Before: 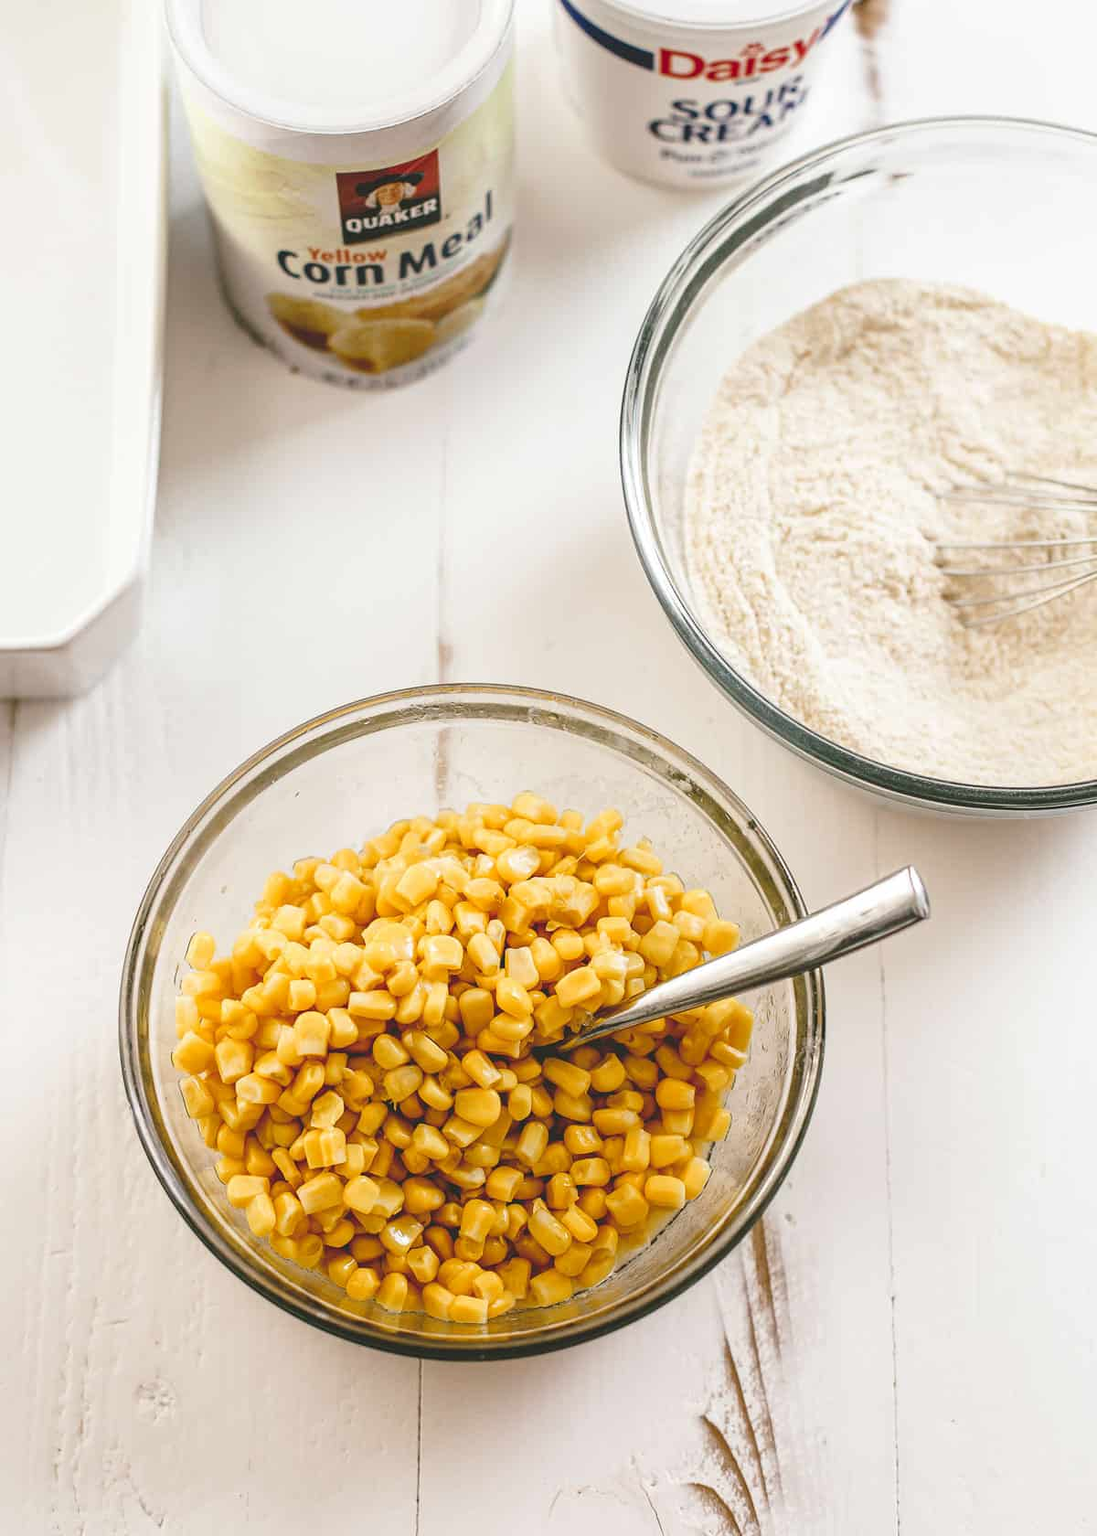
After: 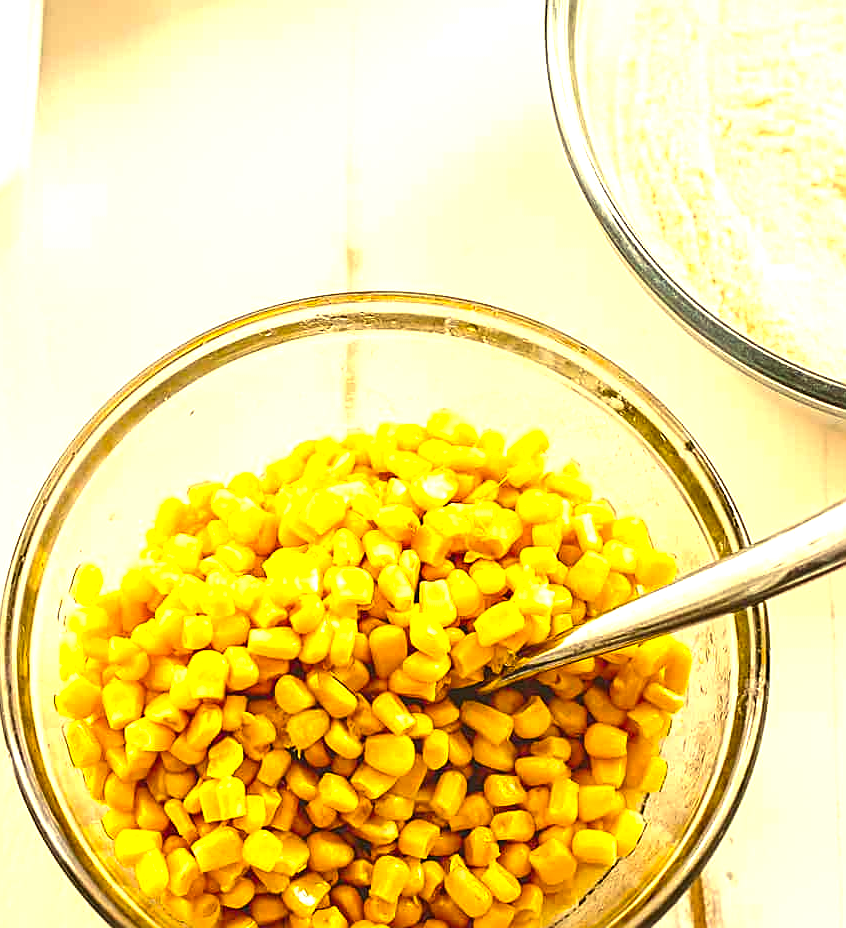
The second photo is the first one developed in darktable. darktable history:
color balance rgb: shadows lift › chroma 9.793%, shadows lift › hue 46.92°, highlights gain › chroma 8.051%, highlights gain › hue 82.92°, perceptual saturation grading › global saturation 29.881%, global vibrance 24.992%, contrast 20.469%
crop: left 11.095%, top 27.196%, right 18.292%, bottom 17.128%
sharpen: amount 0.558
exposure: black level correction 0, exposure 0.498 EV, compensate highlight preservation false
